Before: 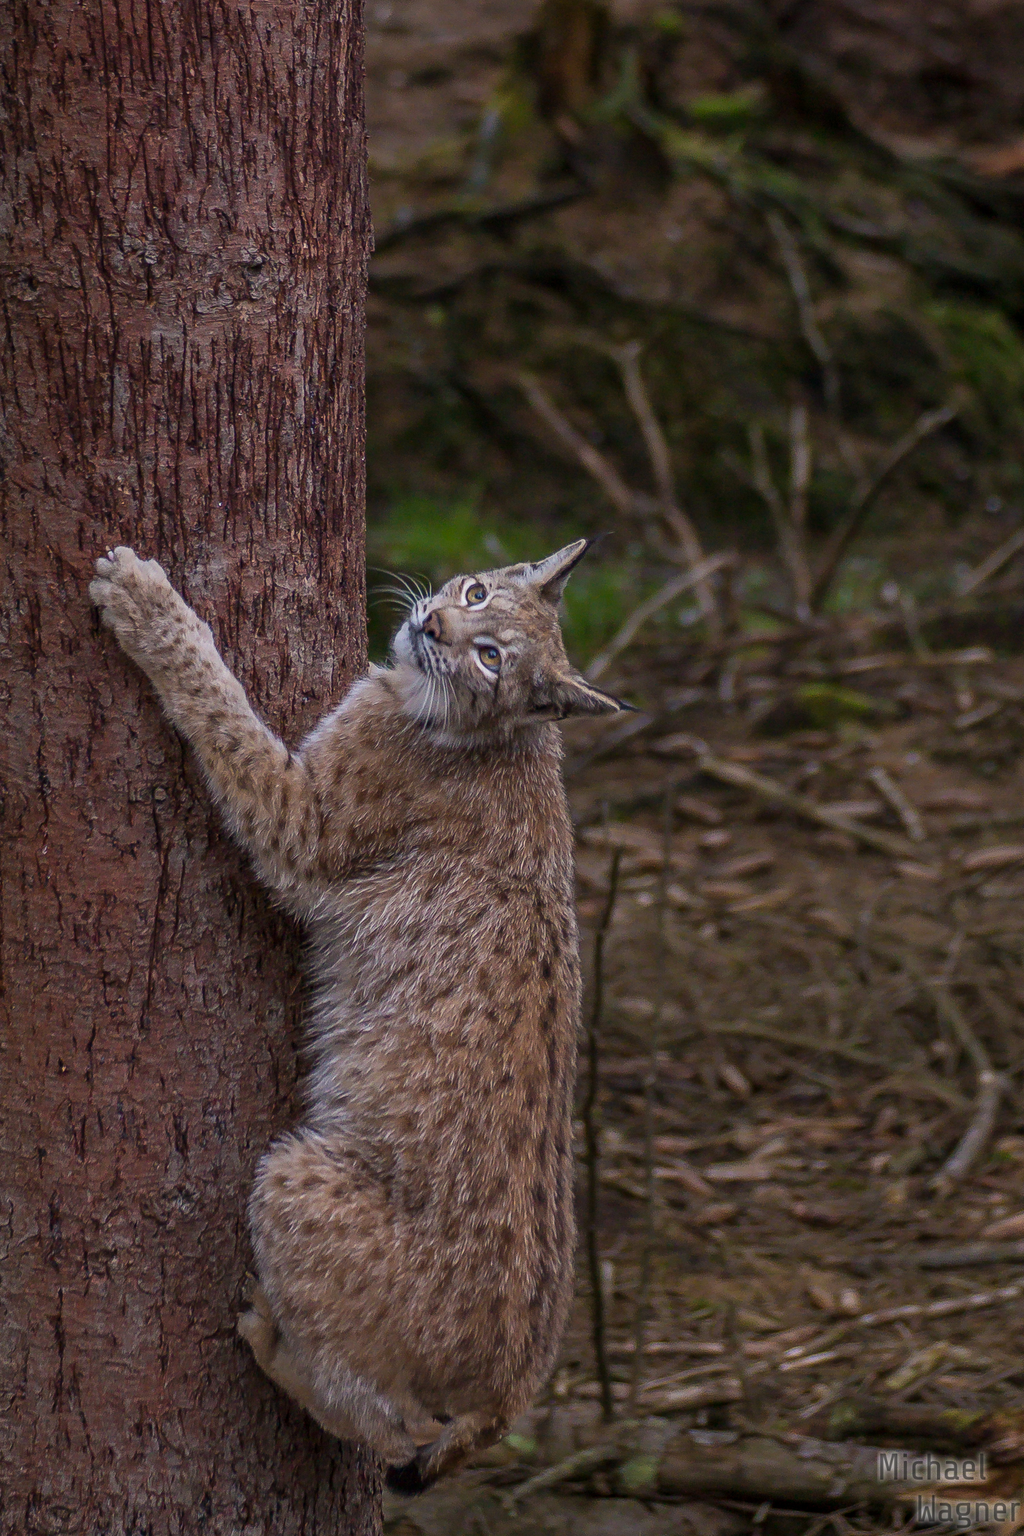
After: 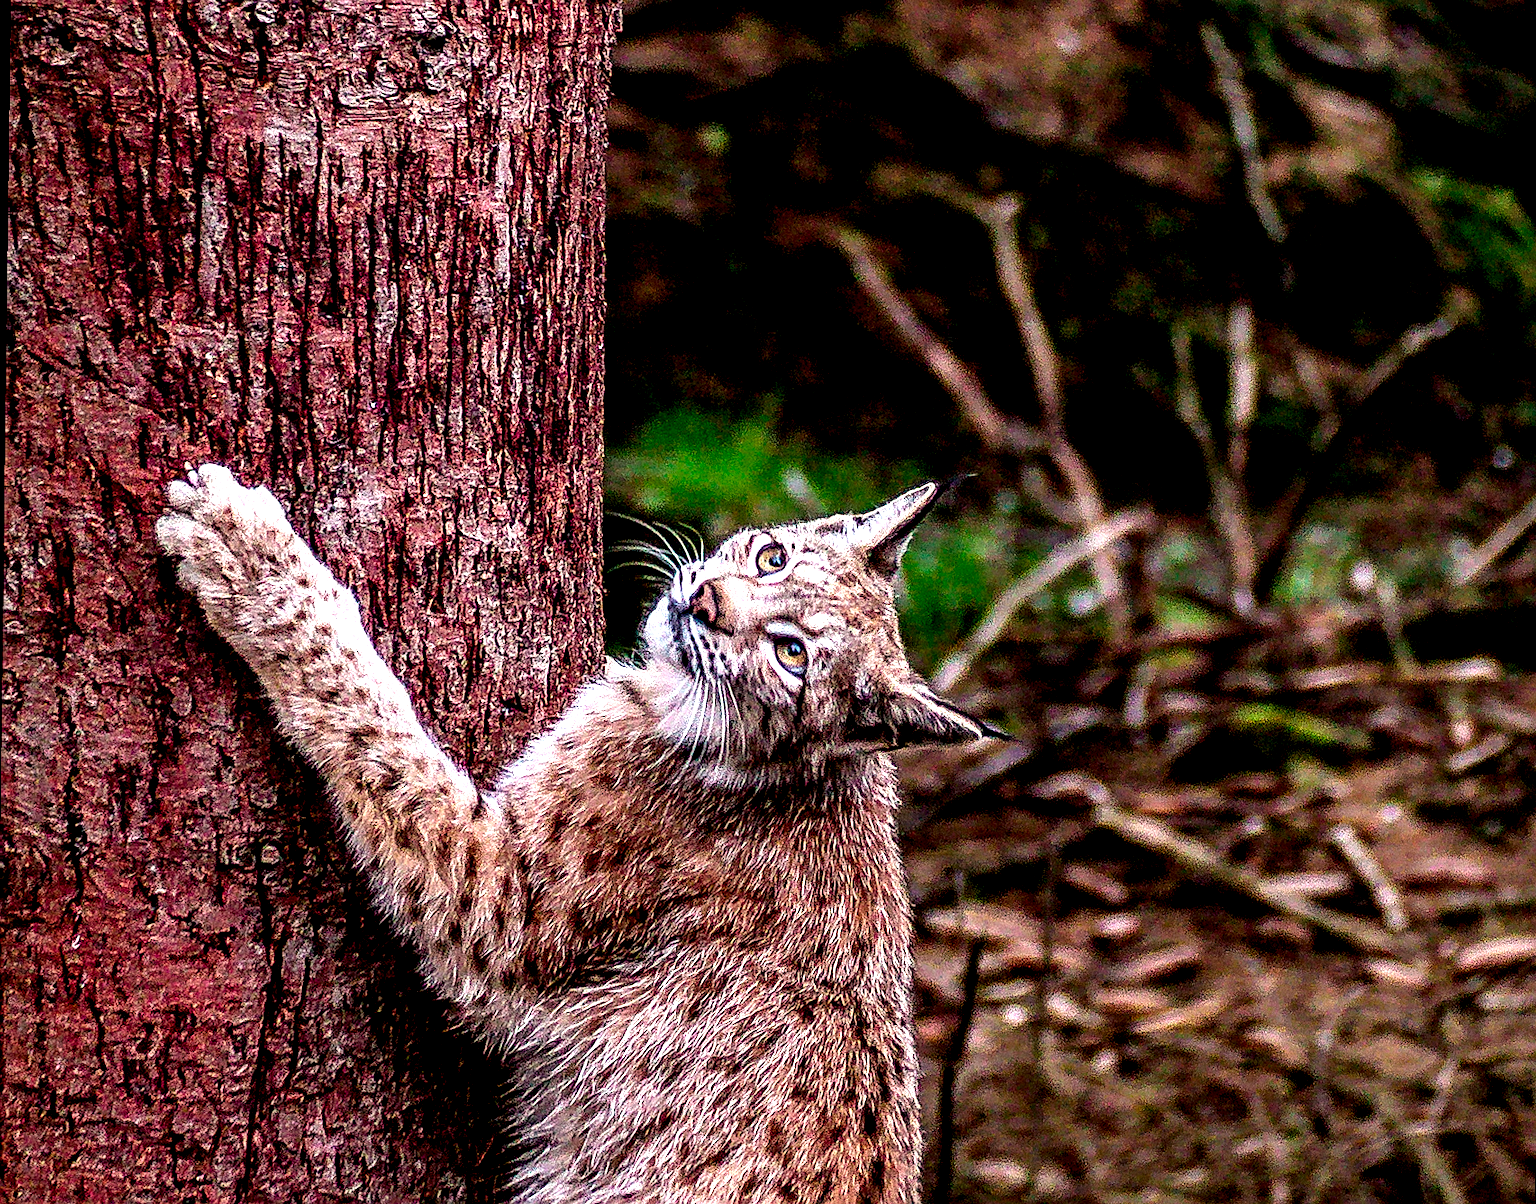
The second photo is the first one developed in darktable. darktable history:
local contrast: shadows 185%, detail 225%
rotate and perspective: rotation 0.679°, lens shift (horizontal) 0.136, crop left 0.009, crop right 0.991, crop top 0.078, crop bottom 0.95
sharpen: on, module defaults
crop and rotate: top 10.605%, bottom 33.274%
exposure: exposure 0.6 EV, compensate highlight preservation false
filmic rgb: black relative exposure -6.3 EV, white relative exposure 2.8 EV, threshold 3 EV, target black luminance 0%, hardness 4.6, latitude 67.35%, contrast 1.292, shadows ↔ highlights balance -3.5%, preserve chrominance no, color science v4 (2020), contrast in shadows soft, enable highlight reconstruction true
color contrast: green-magenta contrast 1.73, blue-yellow contrast 1.15
